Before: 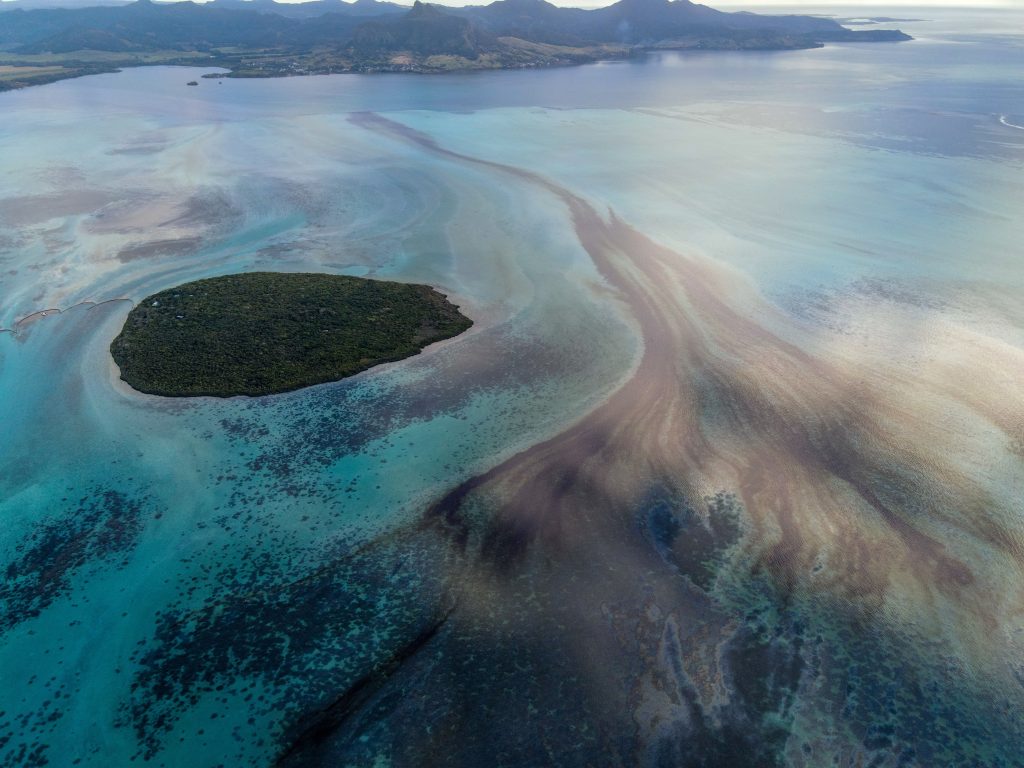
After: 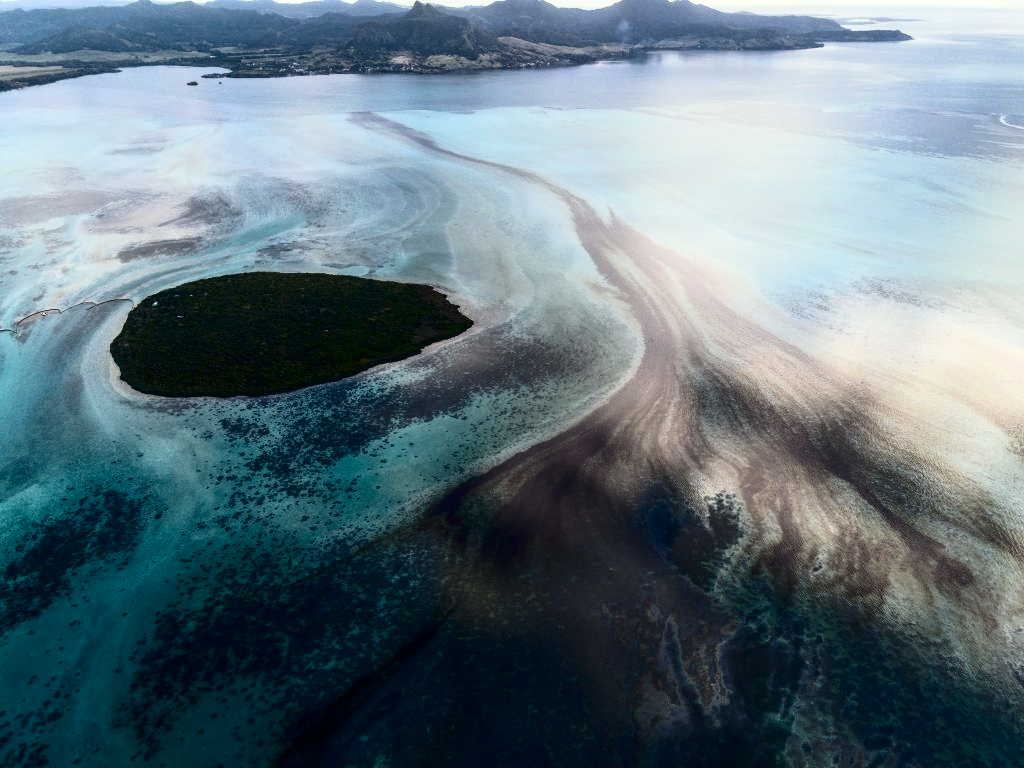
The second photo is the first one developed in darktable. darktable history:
contrast brightness saturation: contrast 0.512, saturation -0.081
